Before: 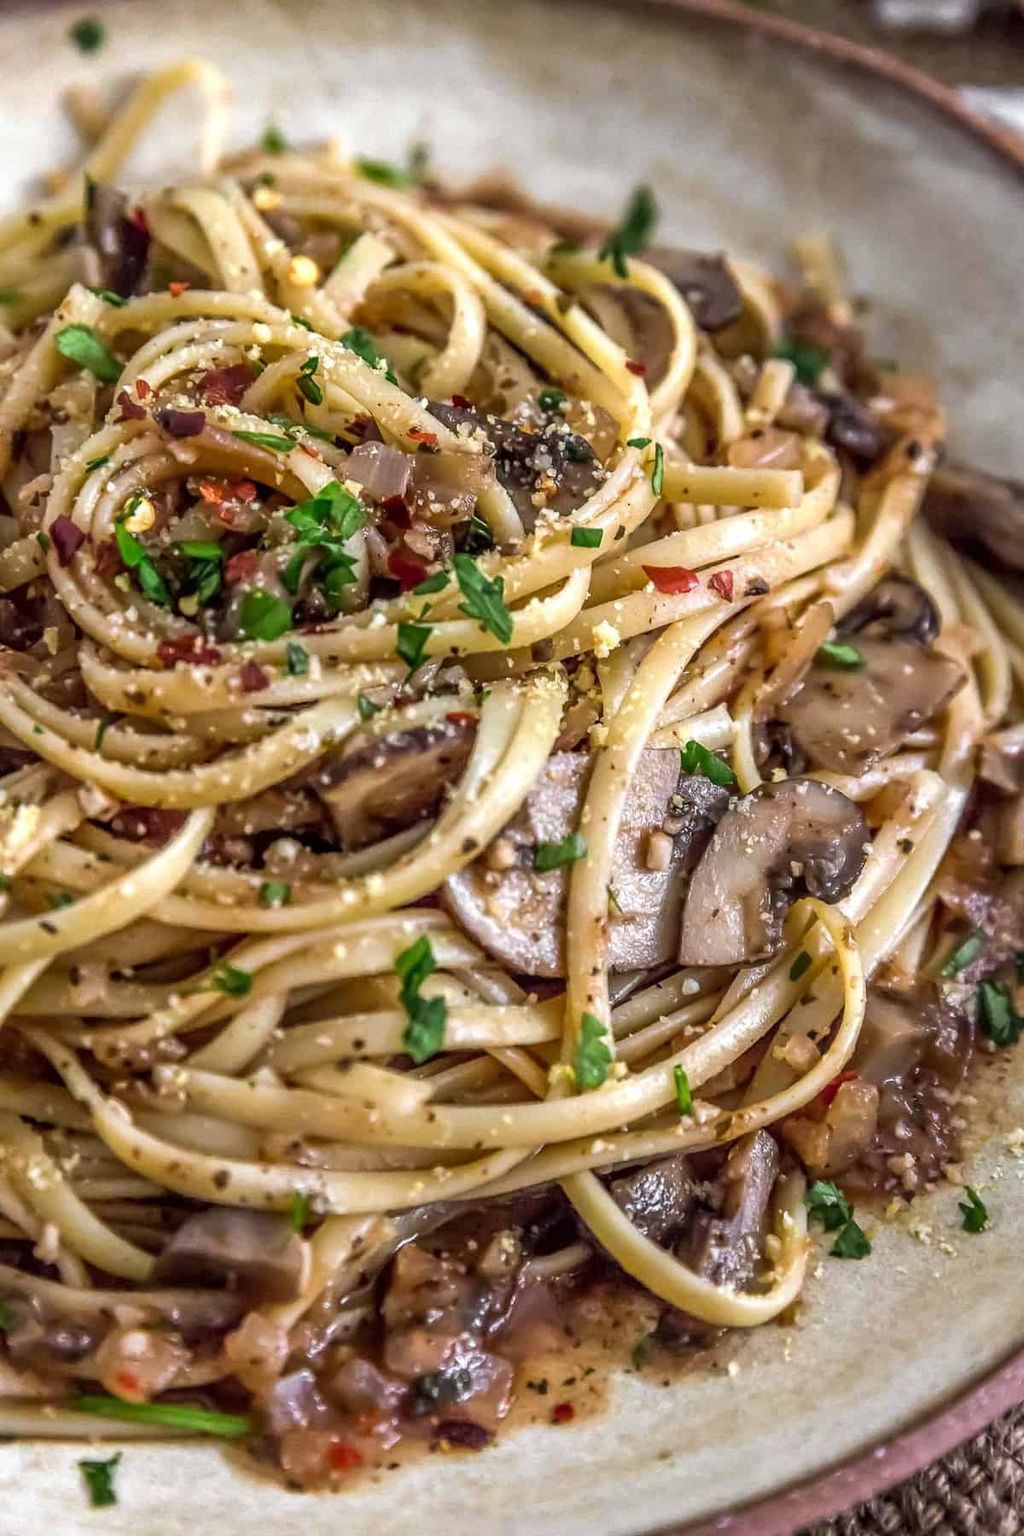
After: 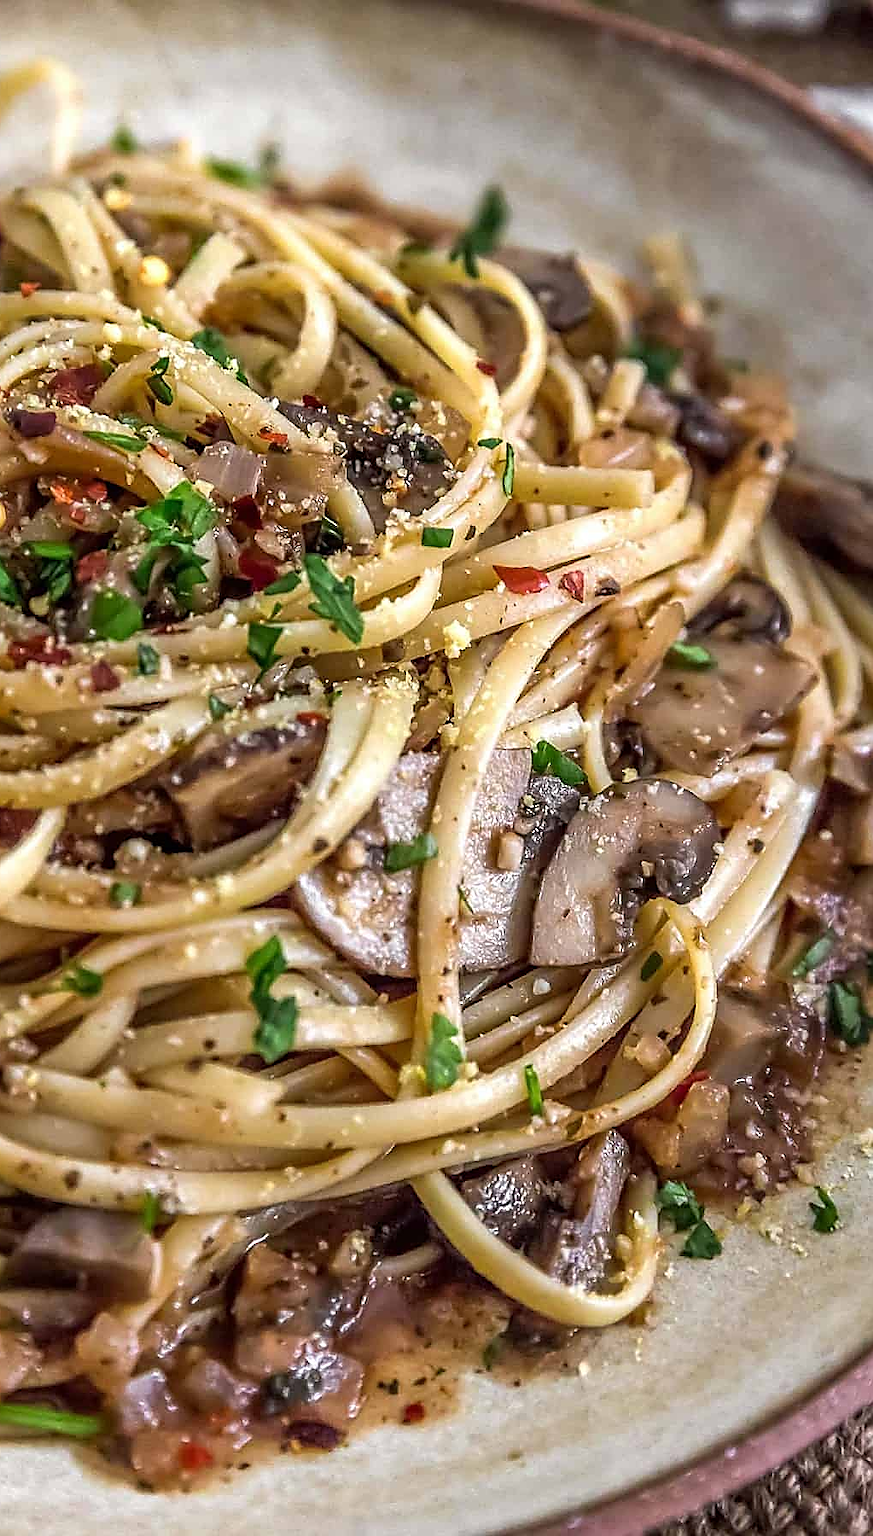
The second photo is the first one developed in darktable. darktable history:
crop and rotate: left 14.584%
sharpen: radius 1.4, amount 1.25, threshold 0.7
